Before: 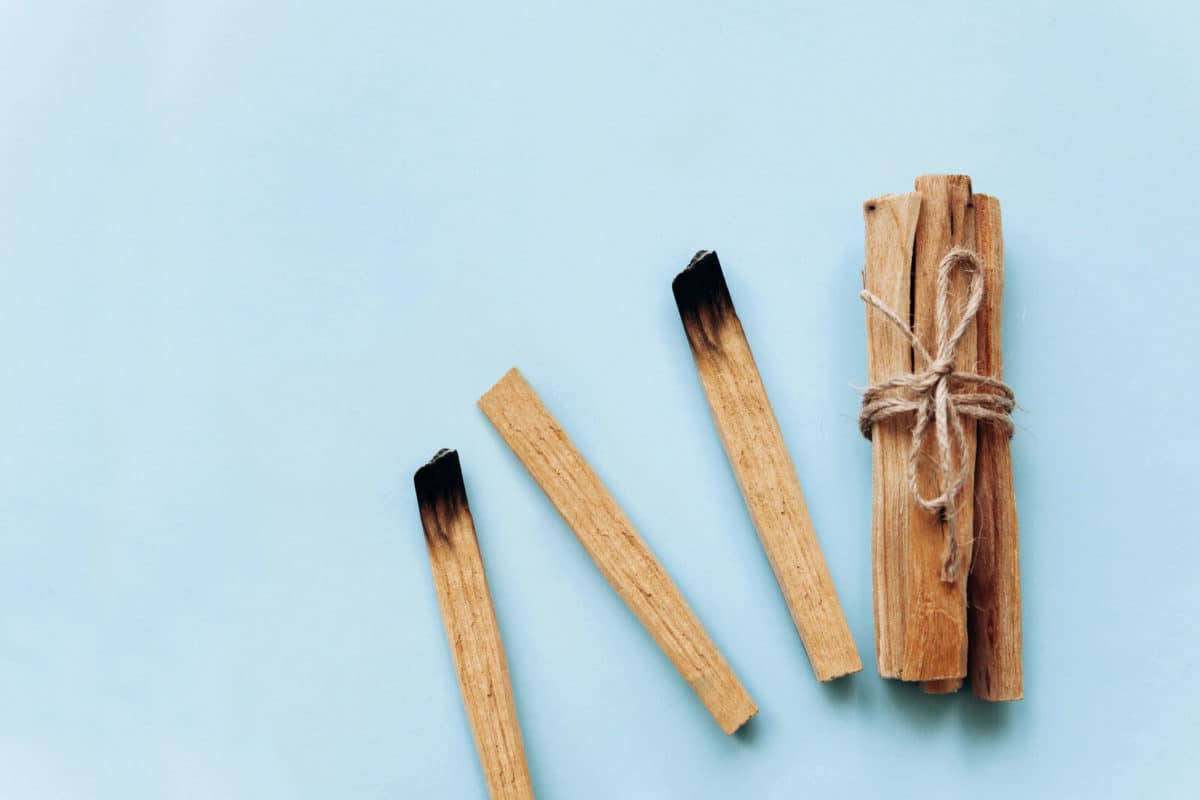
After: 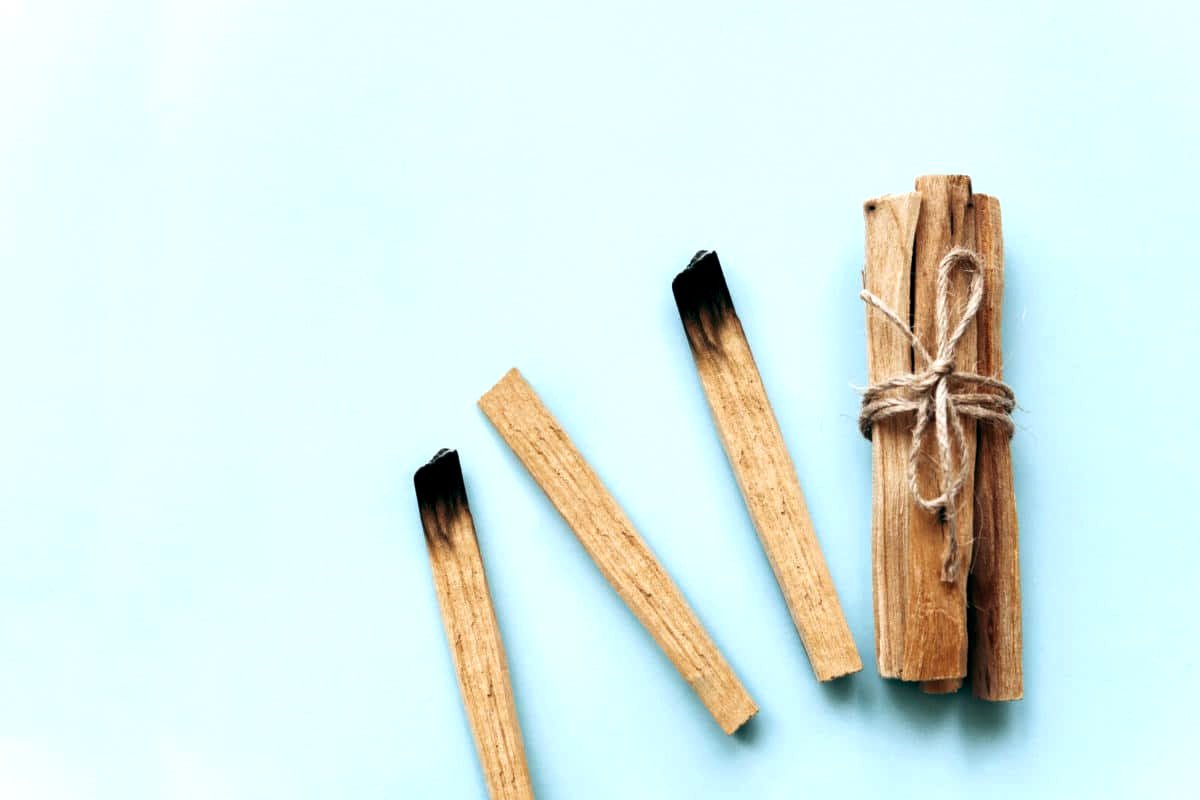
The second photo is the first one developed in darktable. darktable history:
color balance rgb: global offset › luminance -0.316%, global offset › chroma 0.108%, global offset › hue 164.6°, perceptual saturation grading › global saturation -1.846%, perceptual saturation grading › highlights -6.947%, perceptual saturation grading › mid-tones 7.335%, perceptual saturation grading › shadows 5.121%, perceptual brilliance grading › global brilliance 15.496%, perceptual brilliance grading › shadows -34.529%
